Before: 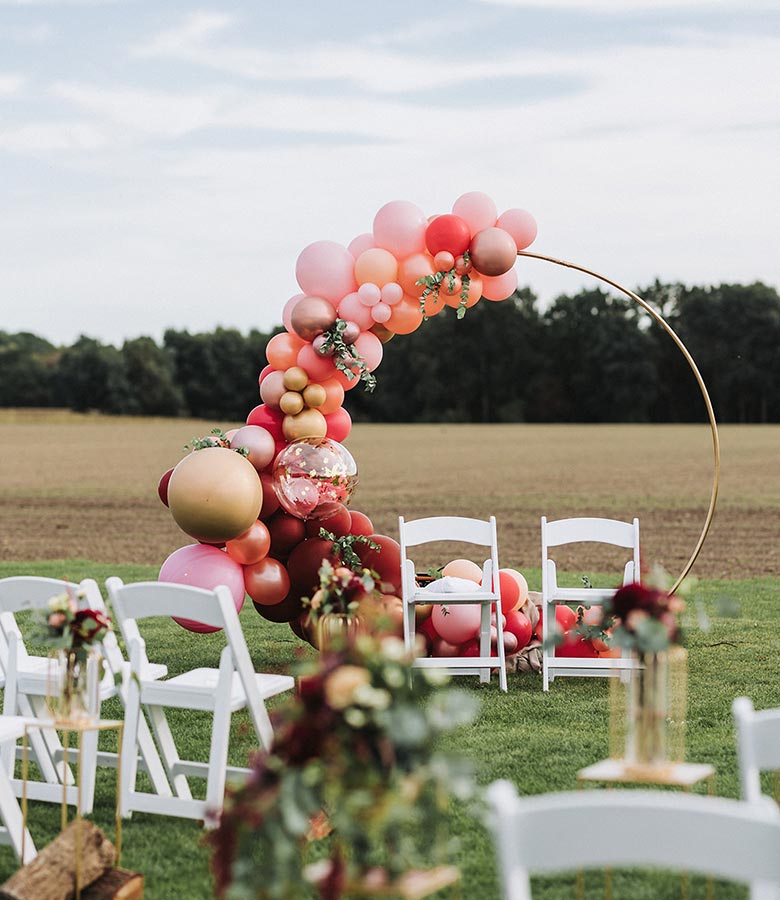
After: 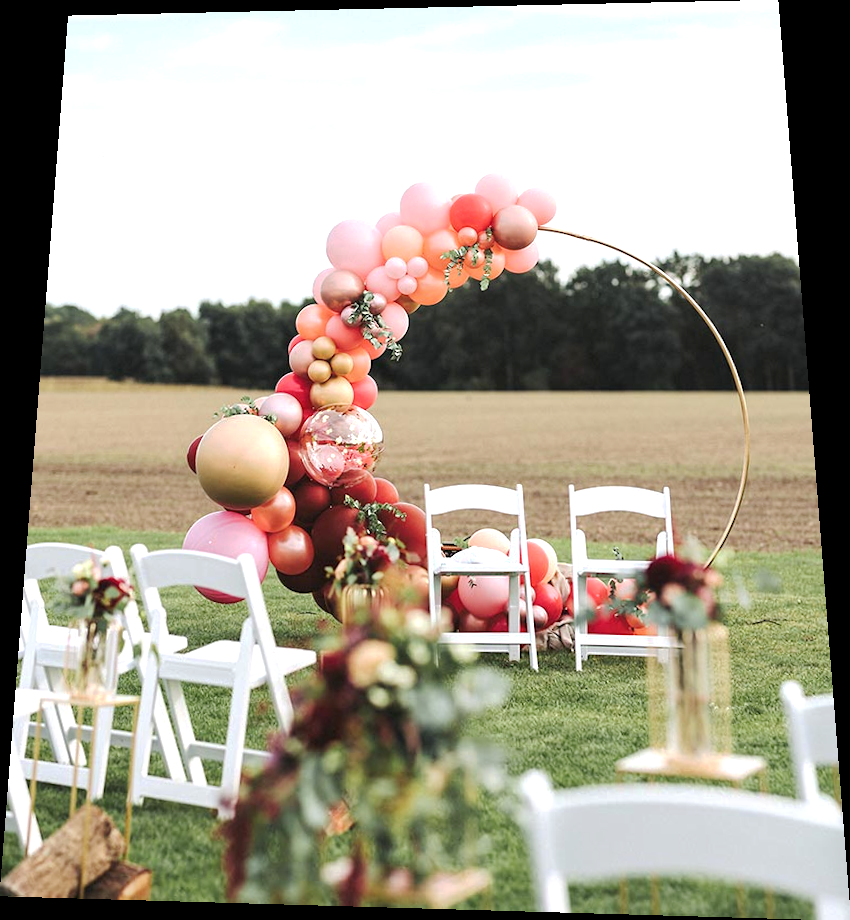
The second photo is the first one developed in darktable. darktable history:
rotate and perspective: rotation 0.128°, lens shift (vertical) -0.181, lens shift (horizontal) -0.044, shear 0.001, automatic cropping off
exposure: exposure 0.556 EV, compensate highlight preservation false
tone curve: curves: ch0 [(0, 0) (0.003, 0.018) (0.011, 0.024) (0.025, 0.038) (0.044, 0.067) (0.069, 0.098) (0.1, 0.13) (0.136, 0.165) (0.177, 0.205) (0.224, 0.249) (0.277, 0.304) (0.335, 0.365) (0.399, 0.432) (0.468, 0.505) (0.543, 0.579) (0.623, 0.652) (0.709, 0.725) (0.801, 0.802) (0.898, 0.876) (1, 1)], preserve colors none
